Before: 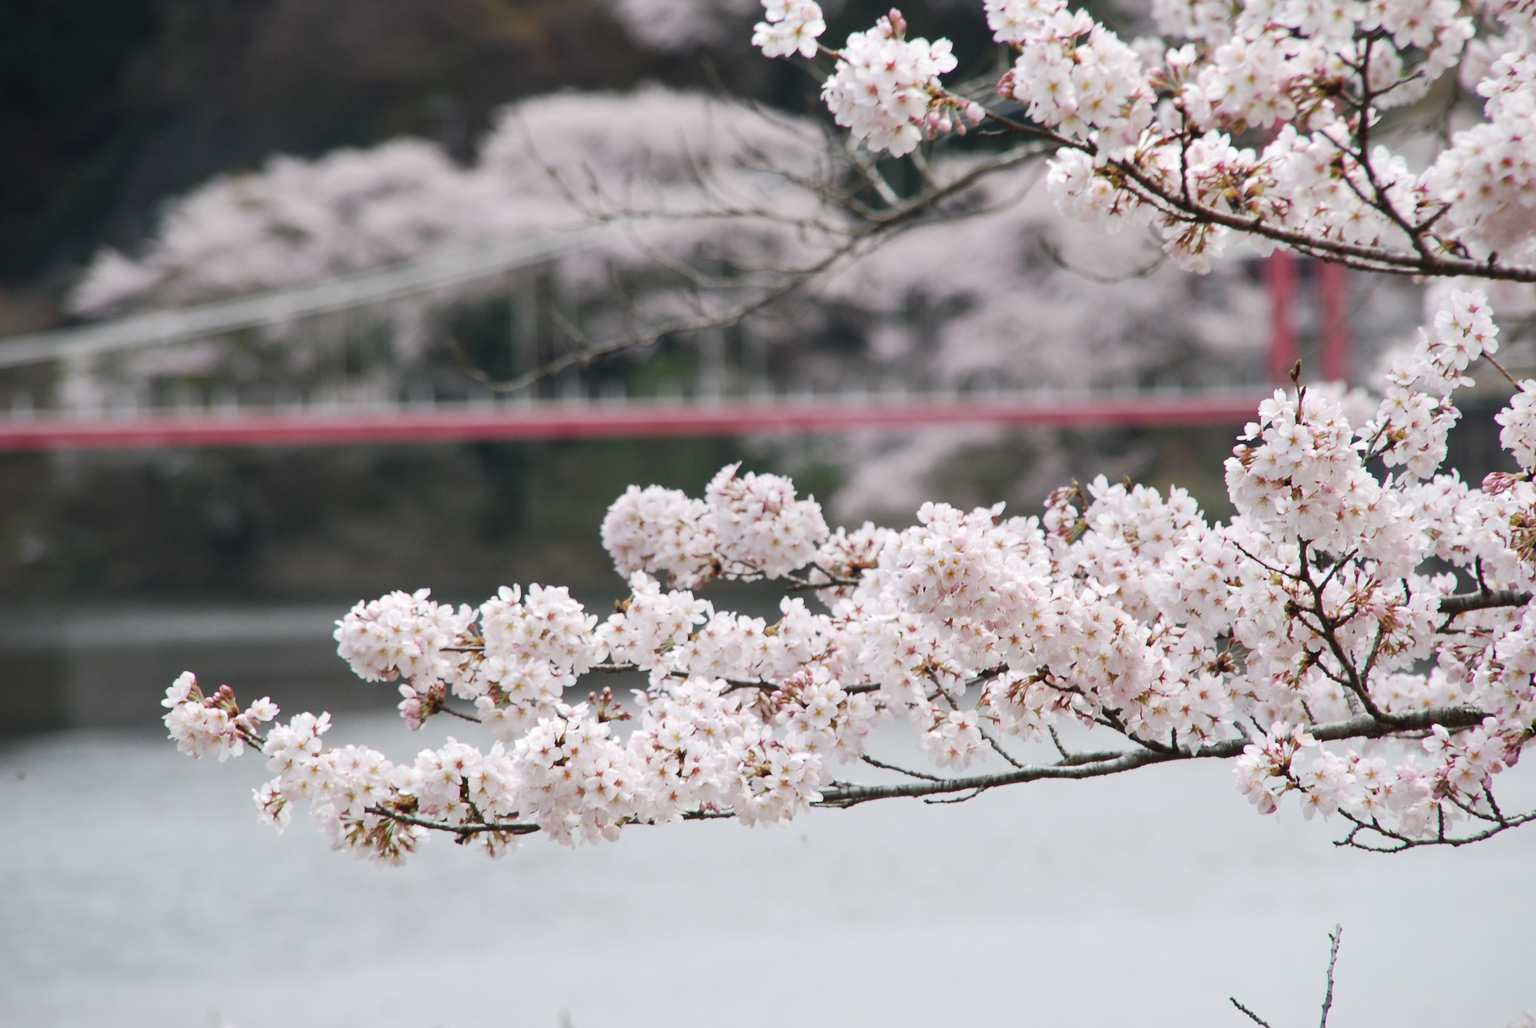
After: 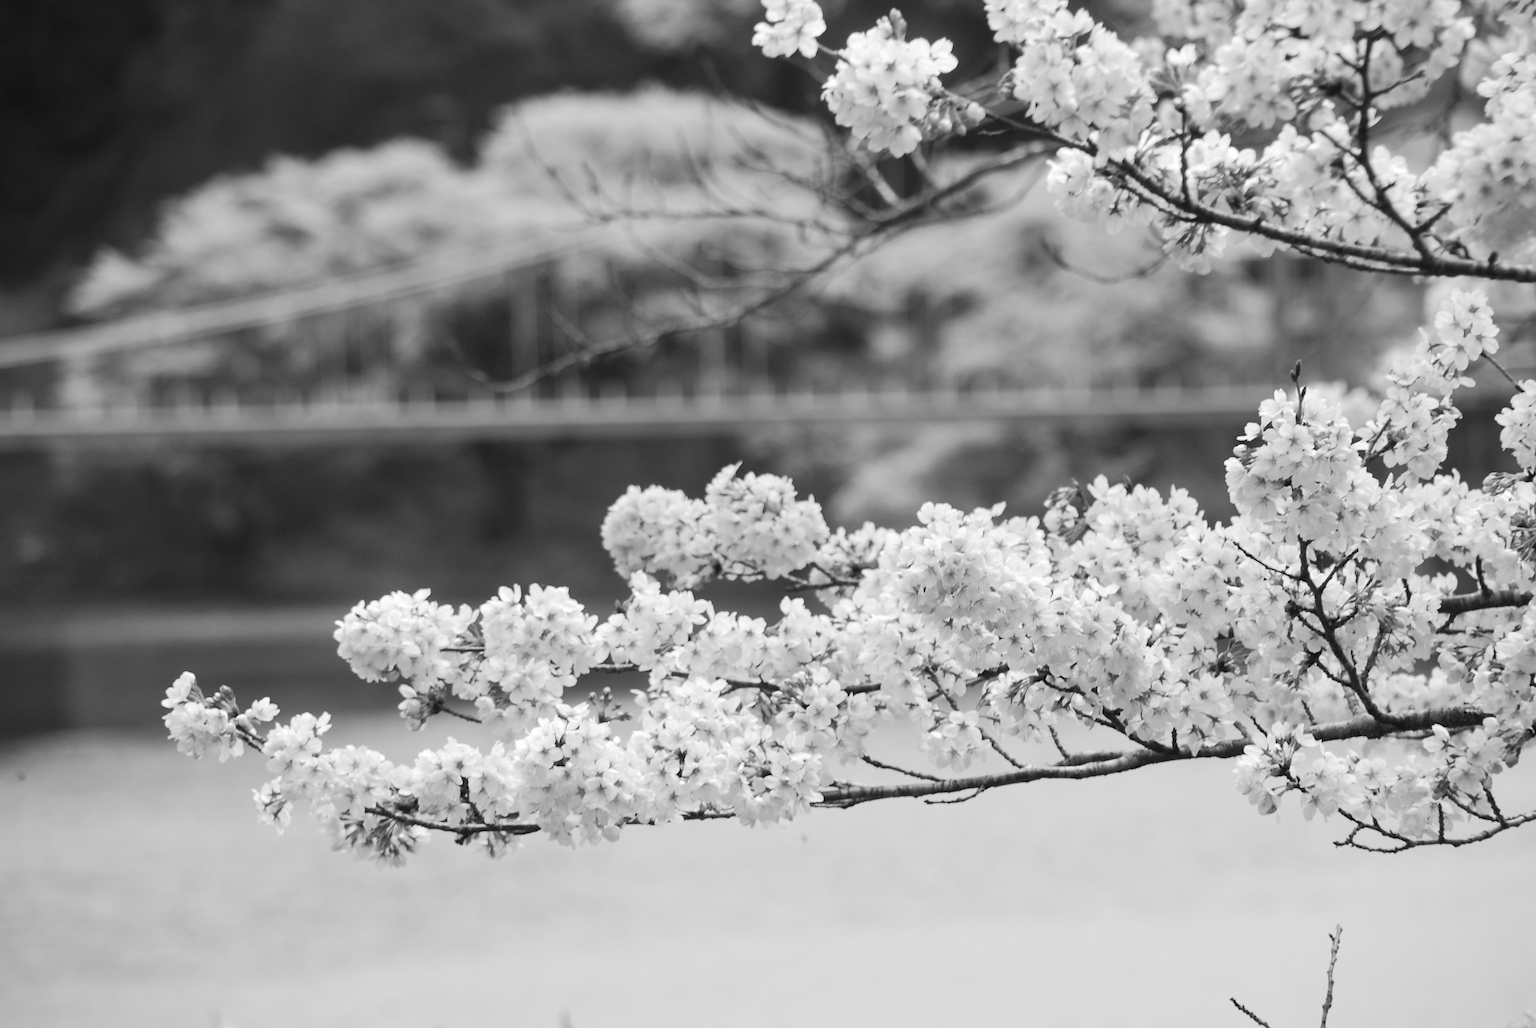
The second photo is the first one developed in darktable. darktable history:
bloom: size 9%, threshold 100%, strength 7%
contrast brightness saturation: saturation -1
